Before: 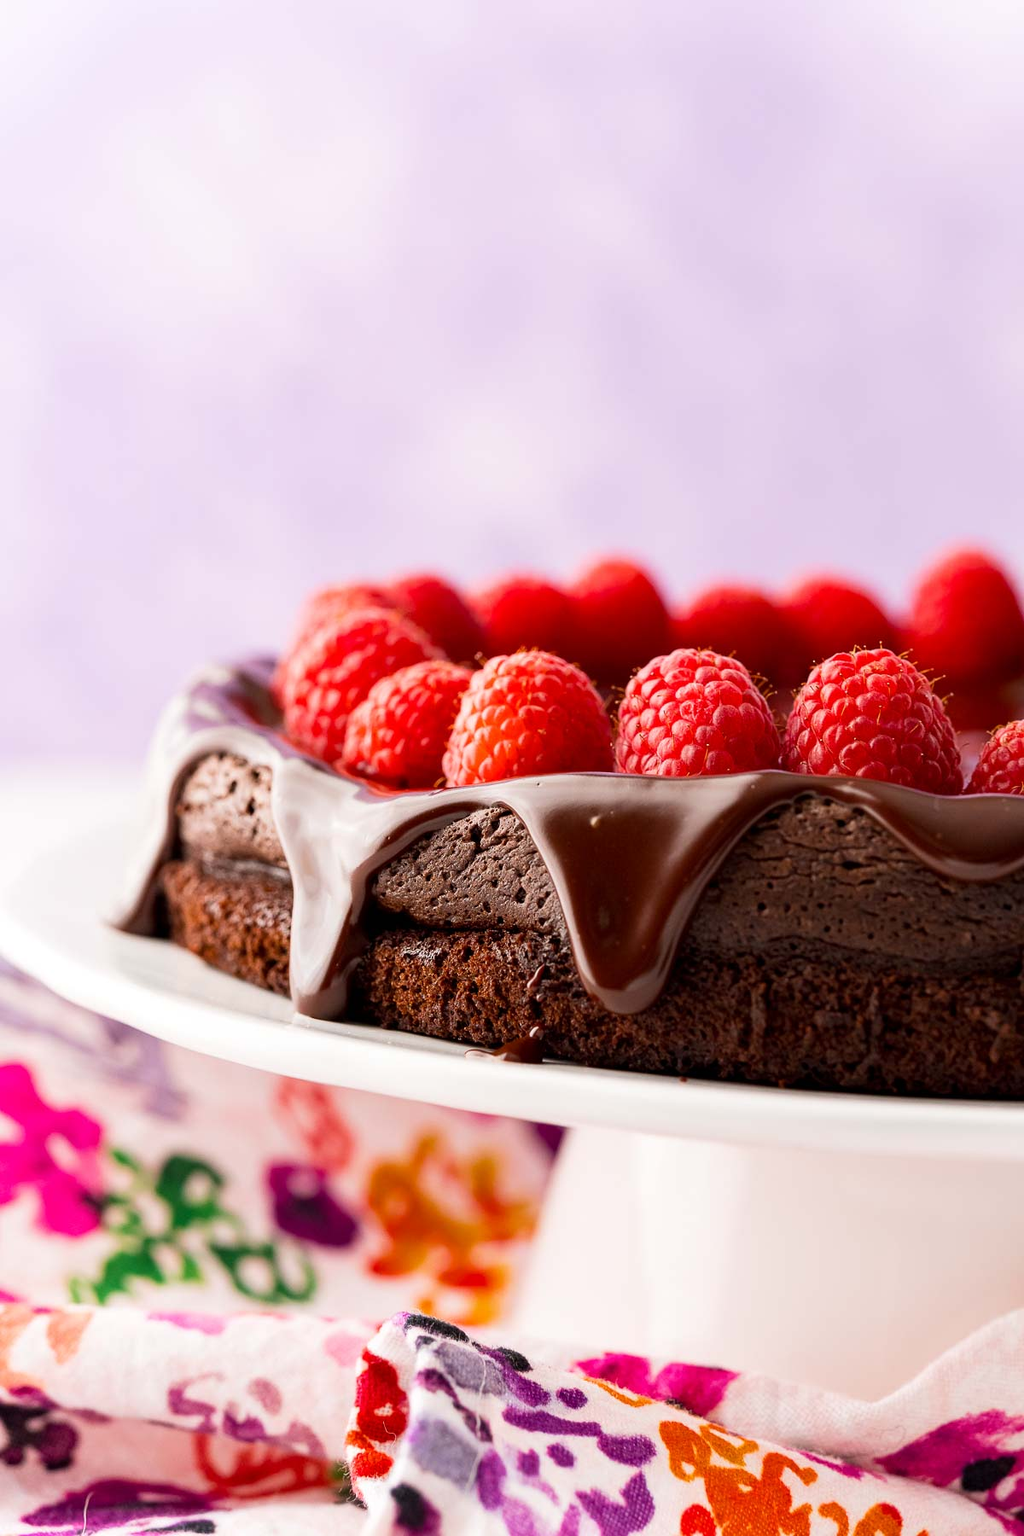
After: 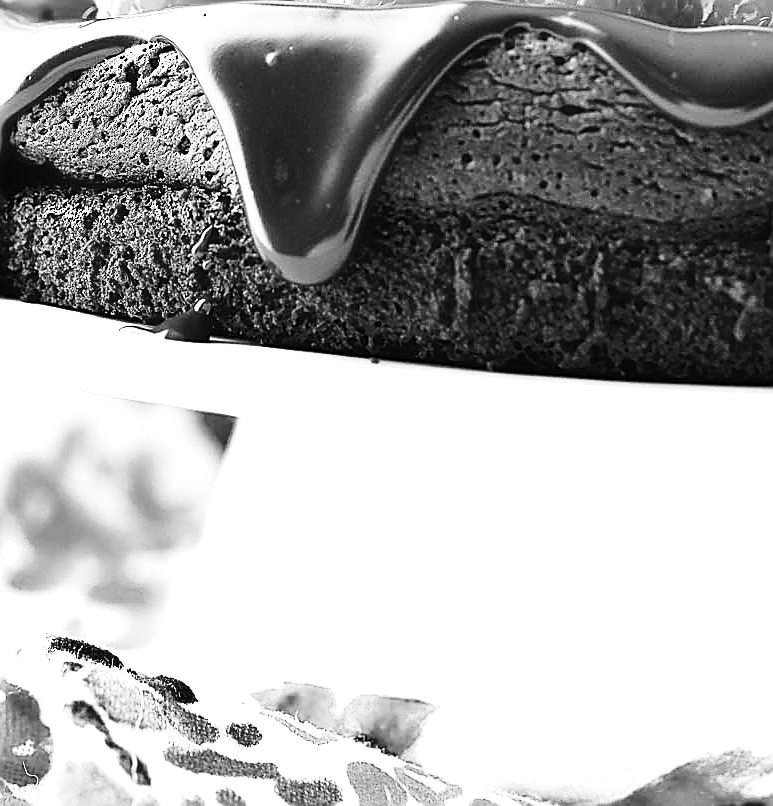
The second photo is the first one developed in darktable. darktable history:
exposure: black level correction 0, exposure 1.125 EV, compensate exposure bias true, compensate highlight preservation false
crop and rotate: left 35.509%, top 50.238%, bottom 4.934%
color calibration: output gray [0.22, 0.42, 0.37, 0], gray › normalize channels true, illuminant same as pipeline (D50), adaptation XYZ, x 0.346, y 0.359, gamut compression 0
white balance: red 1, blue 1
shadows and highlights: low approximation 0.01, soften with gaussian
sharpen: radius 1.4, amount 1.25, threshold 0.7
contrast equalizer: y [[0.5, 0.486, 0.447, 0.446, 0.489, 0.5], [0.5 ×6], [0.5 ×6], [0 ×6], [0 ×6]]
base curve: curves: ch0 [(0, 0) (0.032, 0.037) (0.105, 0.228) (0.435, 0.76) (0.856, 0.983) (1, 1)], preserve colors none
